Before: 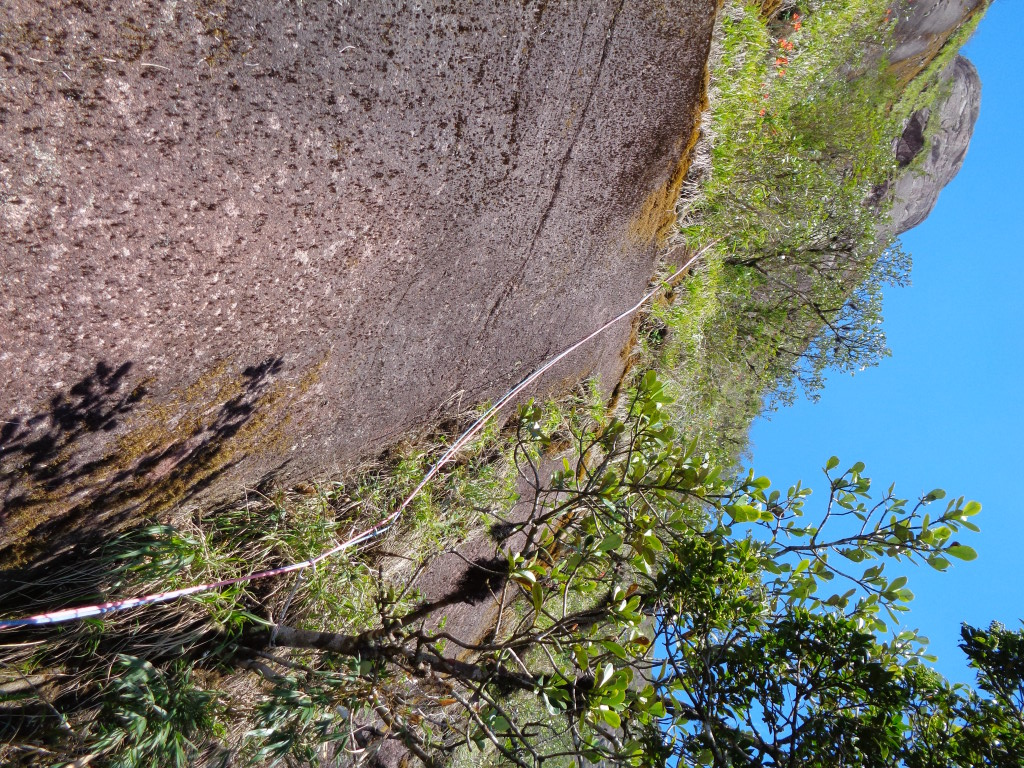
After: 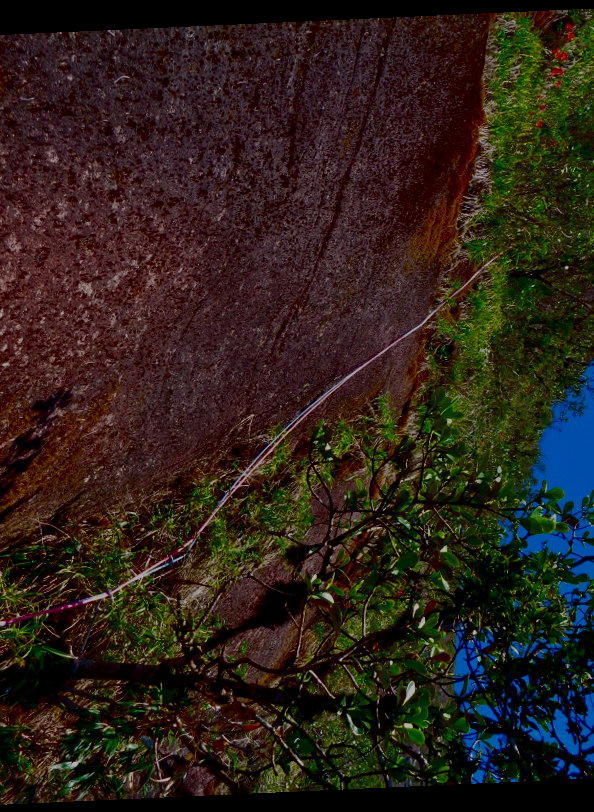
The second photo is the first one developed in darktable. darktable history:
crop: left 21.496%, right 22.254%
rotate and perspective: rotation -2.56°, automatic cropping off
filmic rgb: black relative exposure -7.65 EV, white relative exposure 4.56 EV, hardness 3.61
contrast equalizer: y [[0.531, 0.548, 0.559, 0.557, 0.544, 0.527], [0.5 ×6], [0.5 ×6], [0 ×6], [0 ×6]]
contrast brightness saturation: brightness -1, saturation 1
